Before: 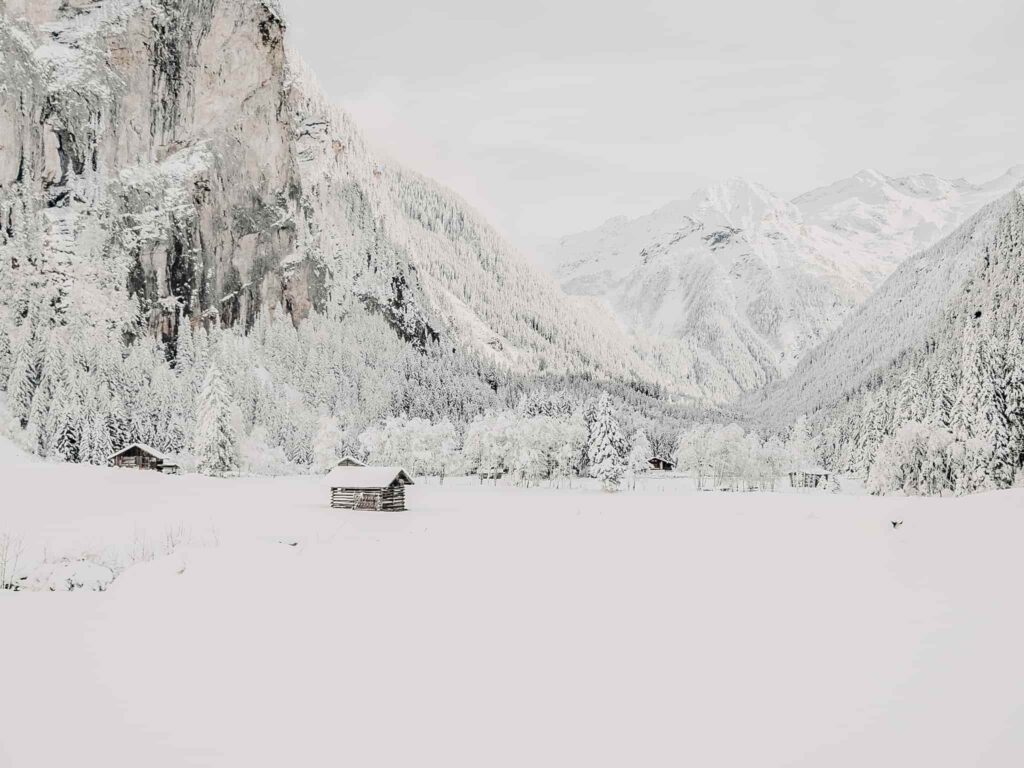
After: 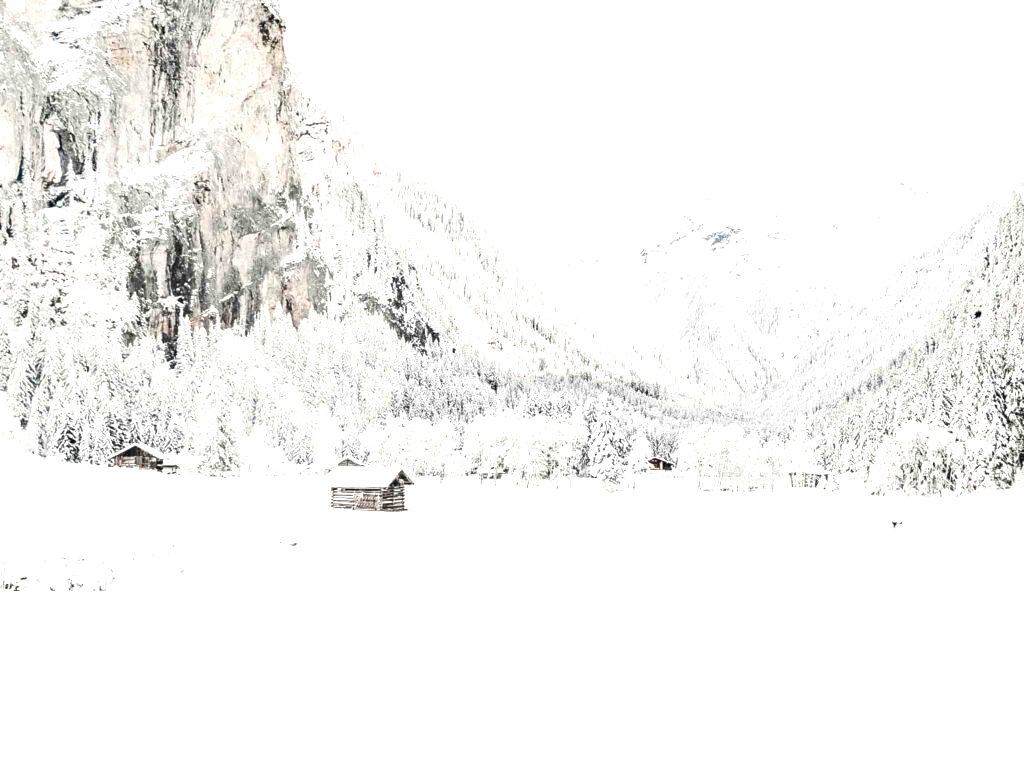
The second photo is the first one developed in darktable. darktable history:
white balance: emerald 1
exposure: black level correction 0, exposure 0.95 EV, compensate exposure bias true, compensate highlight preservation false
